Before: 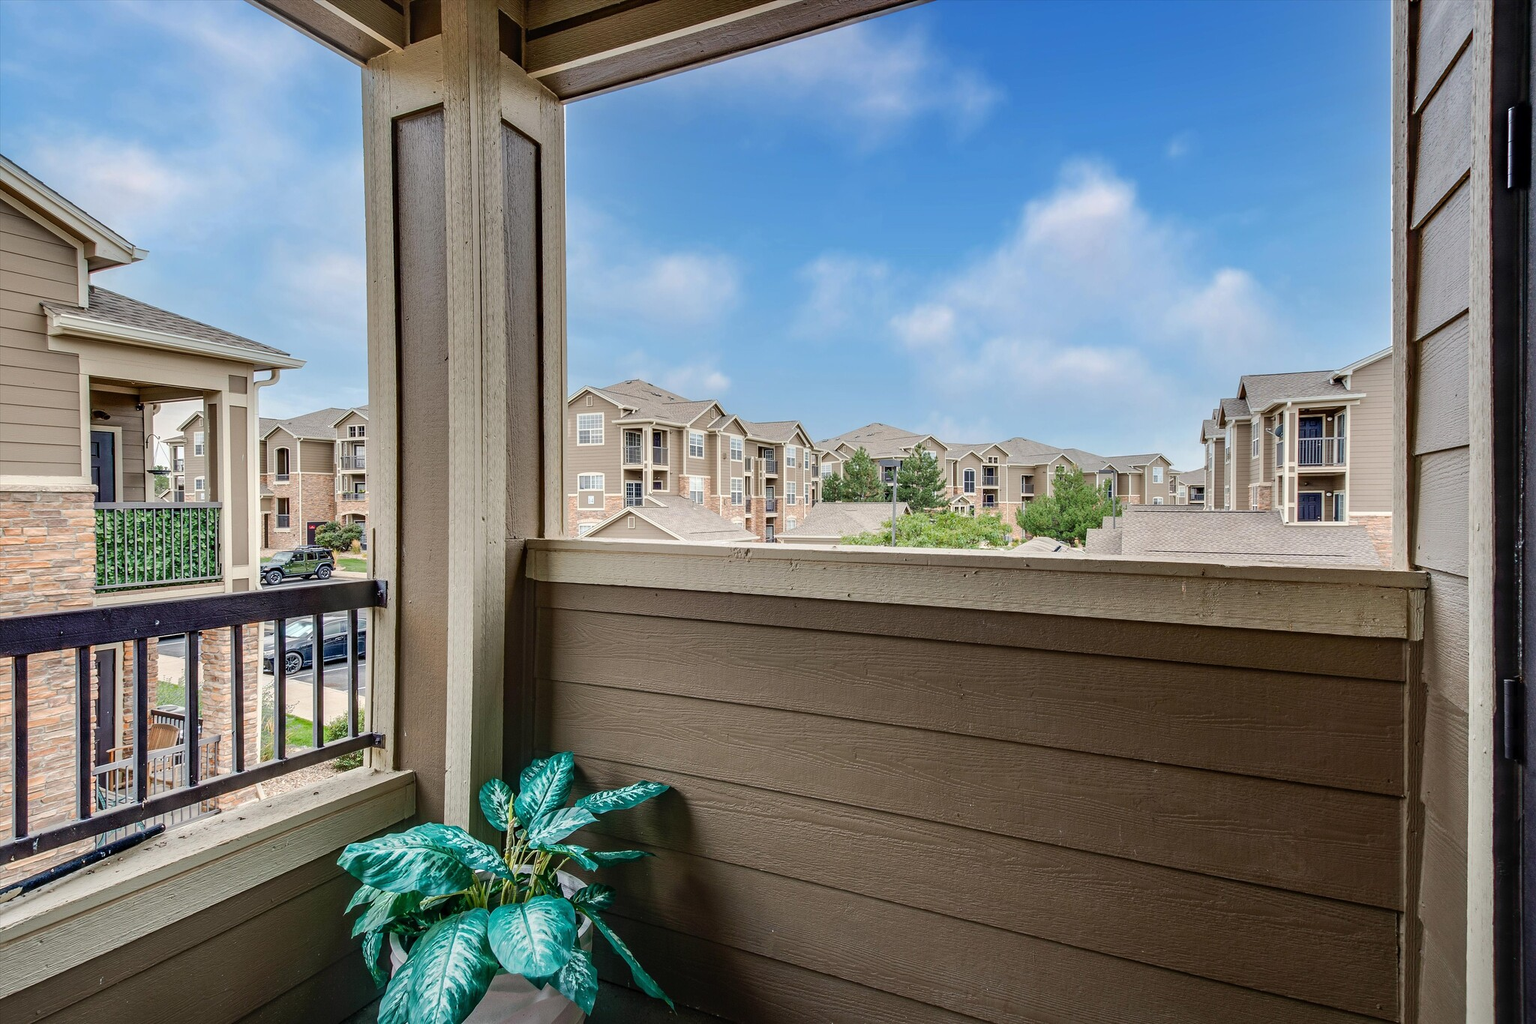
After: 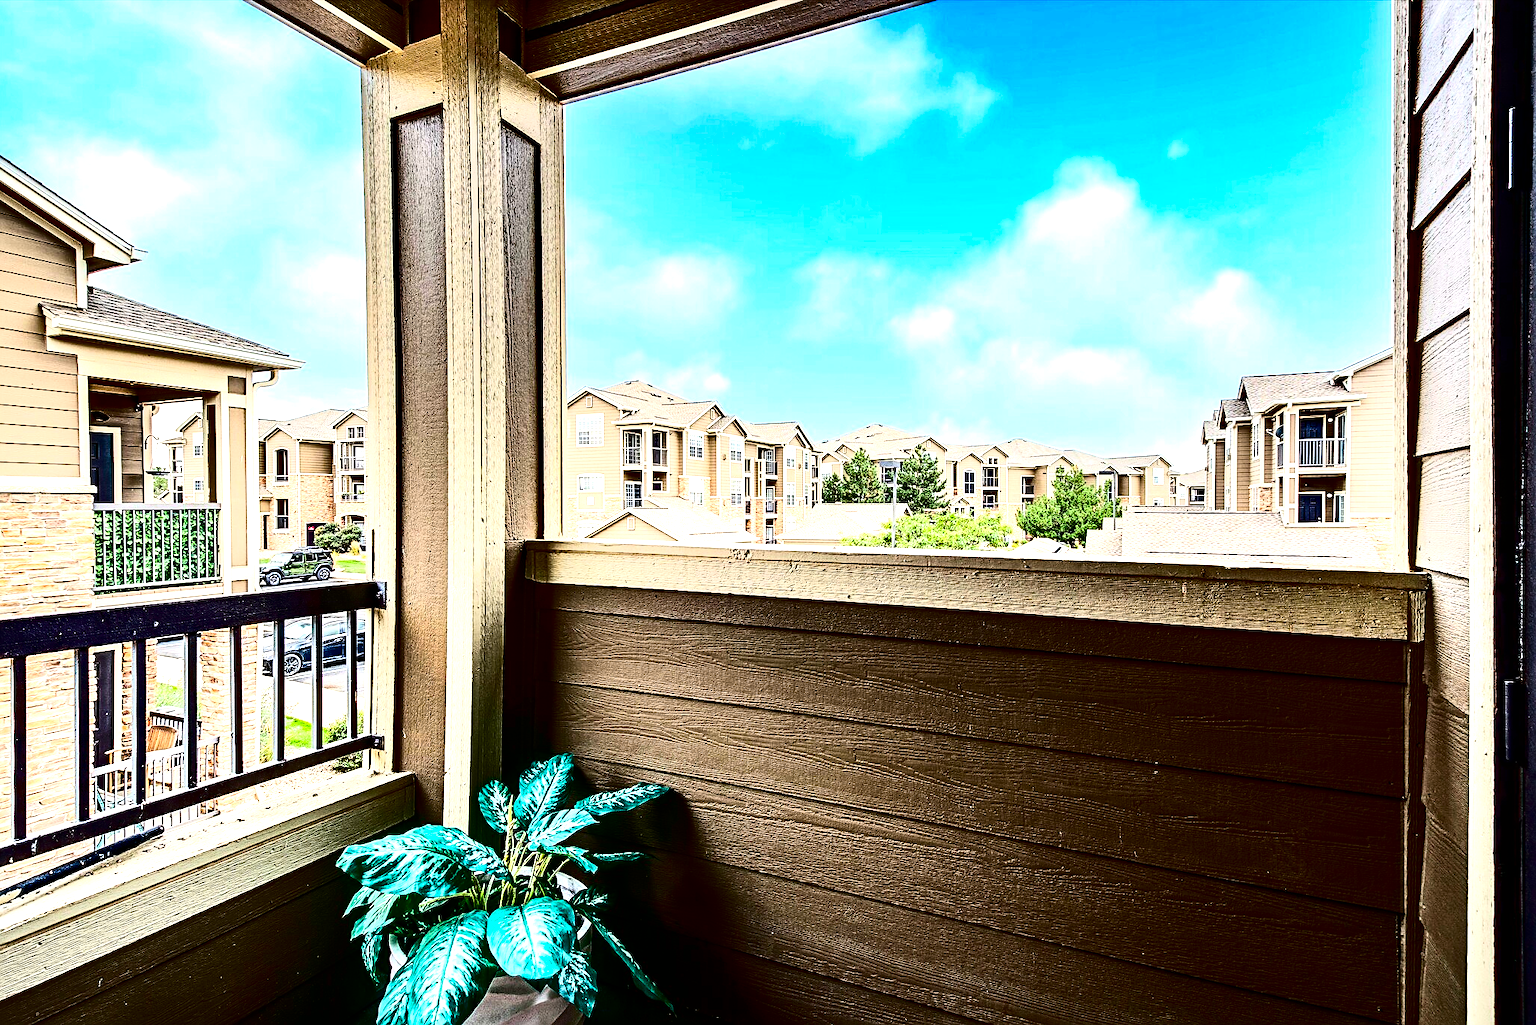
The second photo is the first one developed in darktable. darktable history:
contrast brightness saturation: contrast 0.09, brightness -0.59, saturation 0.17
crop and rotate: left 0.126%
base curve: curves: ch0 [(0, 0) (0.557, 0.834) (1, 1)]
exposure: black level correction 0, exposure 0.5 EV, compensate exposure bias true, compensate highlight preservation false
haze removal: strength 0.29, distance 0.25, compatibility mode true, adaptive false
sharpen: on, module defaults
tone equalizer: -8 EV -1.08 EV, -7 EV -1.01 EV, -6 EV -0.867 EV, -5 EV -0.578 EV, -3 EV 0.578 EV, -2 EV 0.867 EV, -1 EV 1.01 EV, +0 EV 1.08 EV, edges refinement/feathering 500, mask exposure compensation -1.57 EV, preserve details no
